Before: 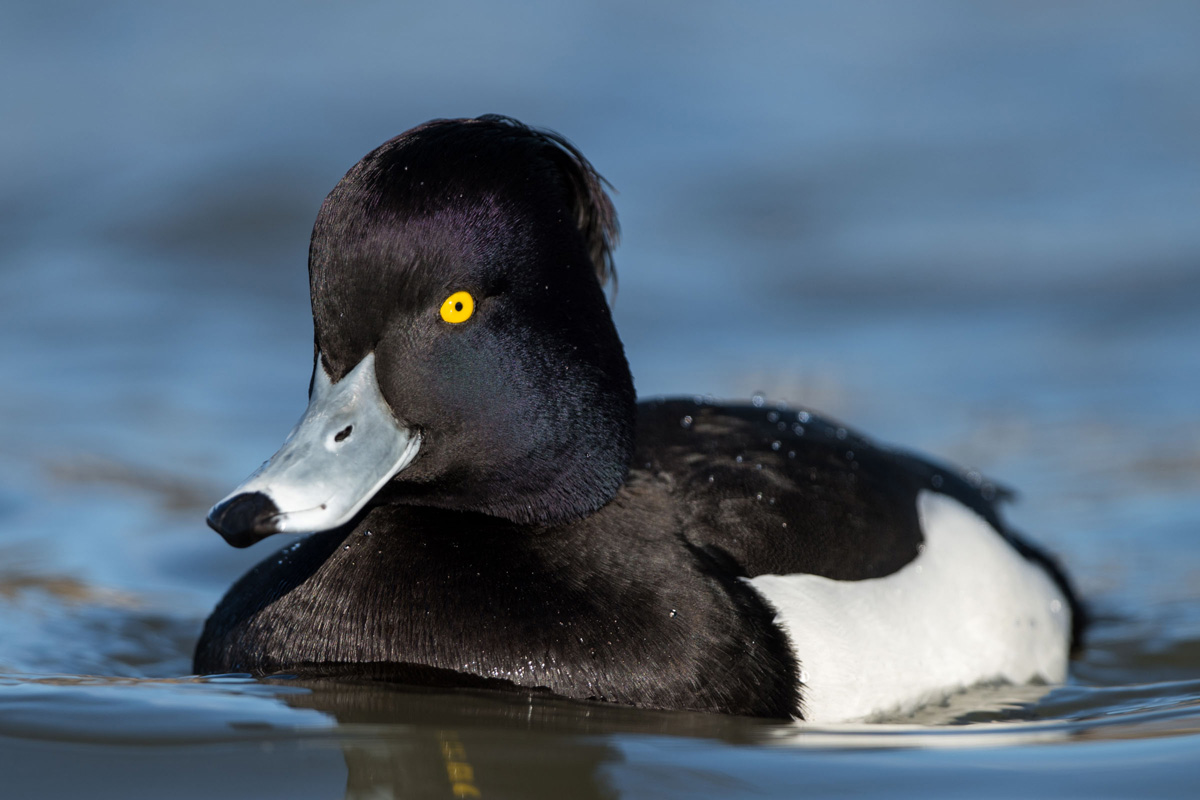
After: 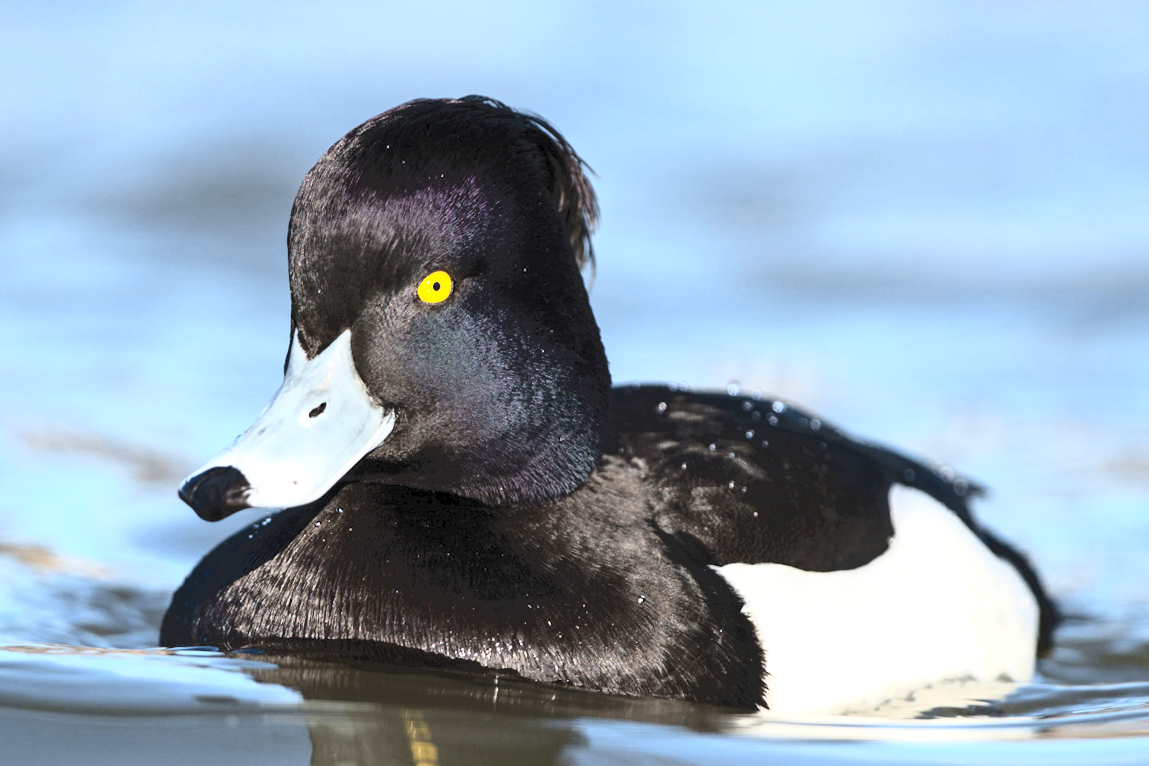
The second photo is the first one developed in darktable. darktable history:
crop and rotate: angle -1.69°
exposure: exposure 0.7 EV, compensate highlight preservation false
tone curve: curves: ch0 [(0, 0) (0.003, 0.037) (0.011, 0.061) (0.025, 0.104) (0.044, 0.145) (0.069, 0.145) (0.1, 0.127) (0.136, 0.175) (0.177, 0.207) (0.224, 0.252) (0.277, 0.341) (0.335, 0.446) (0.399, 0.554) (0.468, 0.658) (0.543, 0.757) (0.623, 0.843) (0.709, 0.919) (0.801, 0.958) (0.898, 0.975) (1, 1)], color space Lab, independent channels, preserve colors none
